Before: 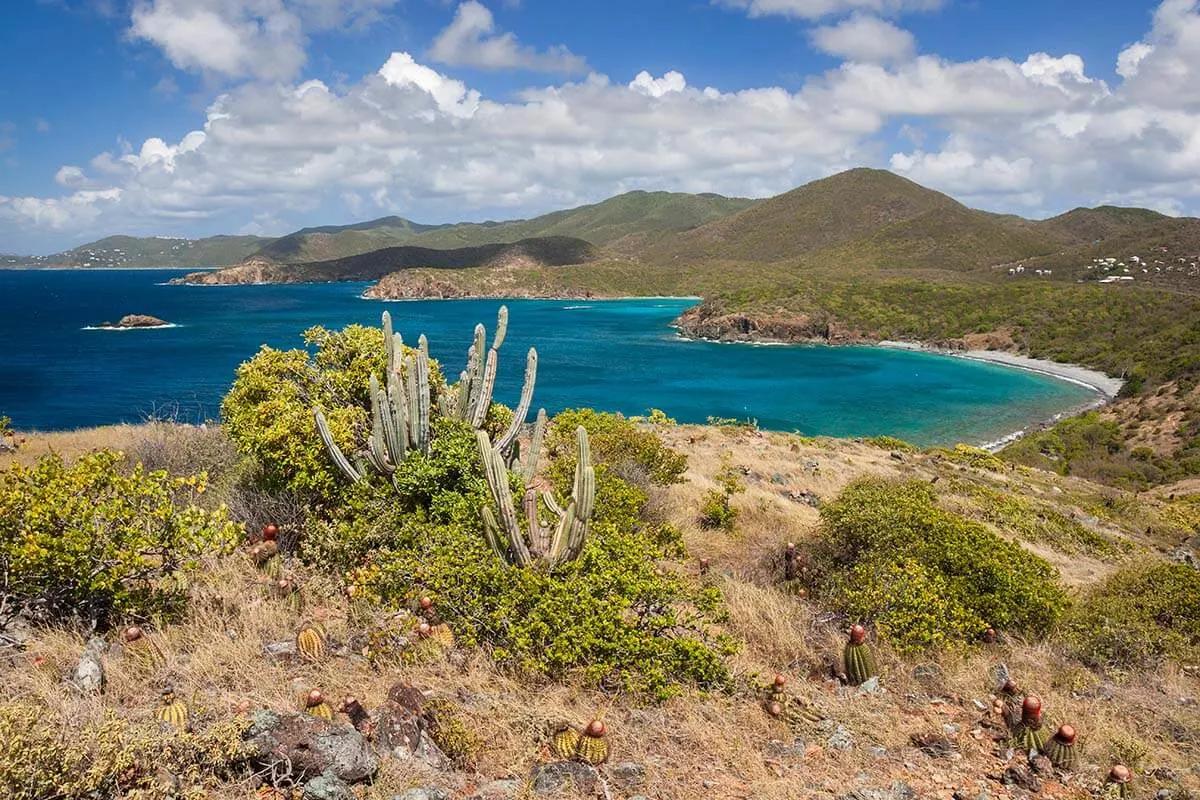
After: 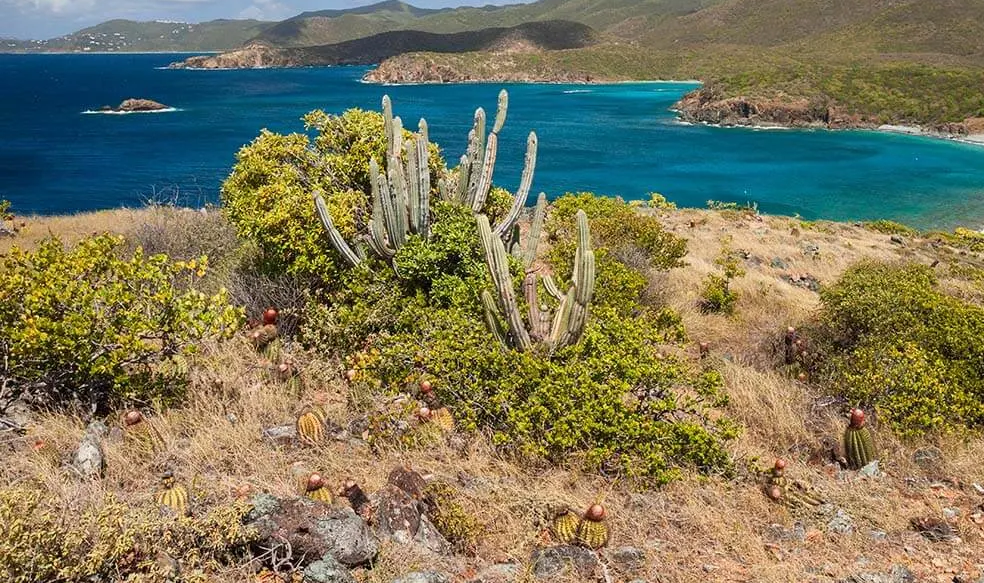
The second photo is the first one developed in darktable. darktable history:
crop: top 27.021%, right 17.996%
